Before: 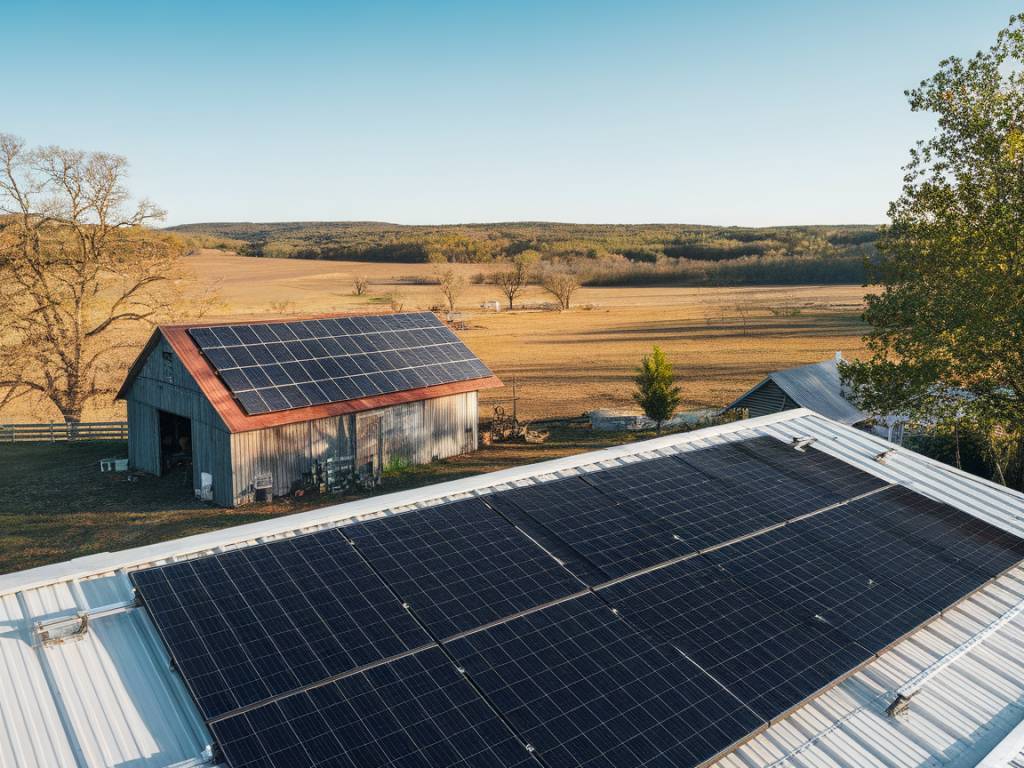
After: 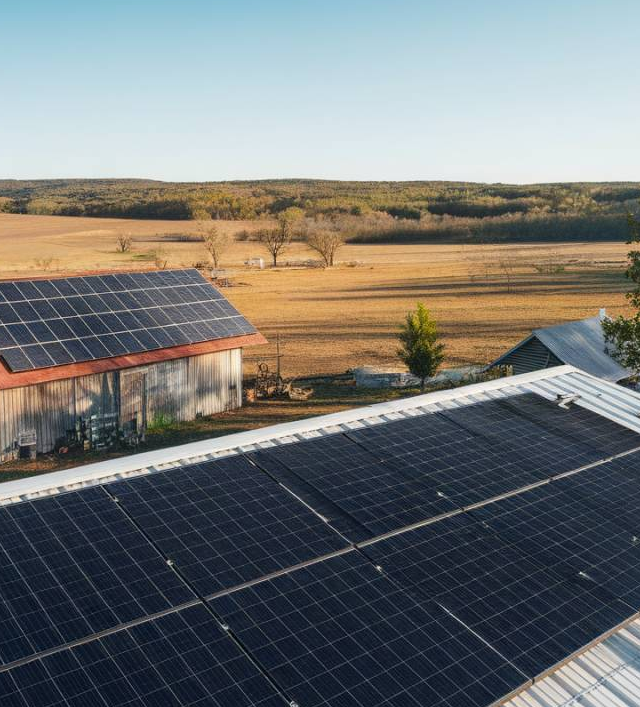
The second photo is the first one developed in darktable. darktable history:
crop and rotate: left 23.075%, top 5.642%, right 14.378%, bottom 2.248%
